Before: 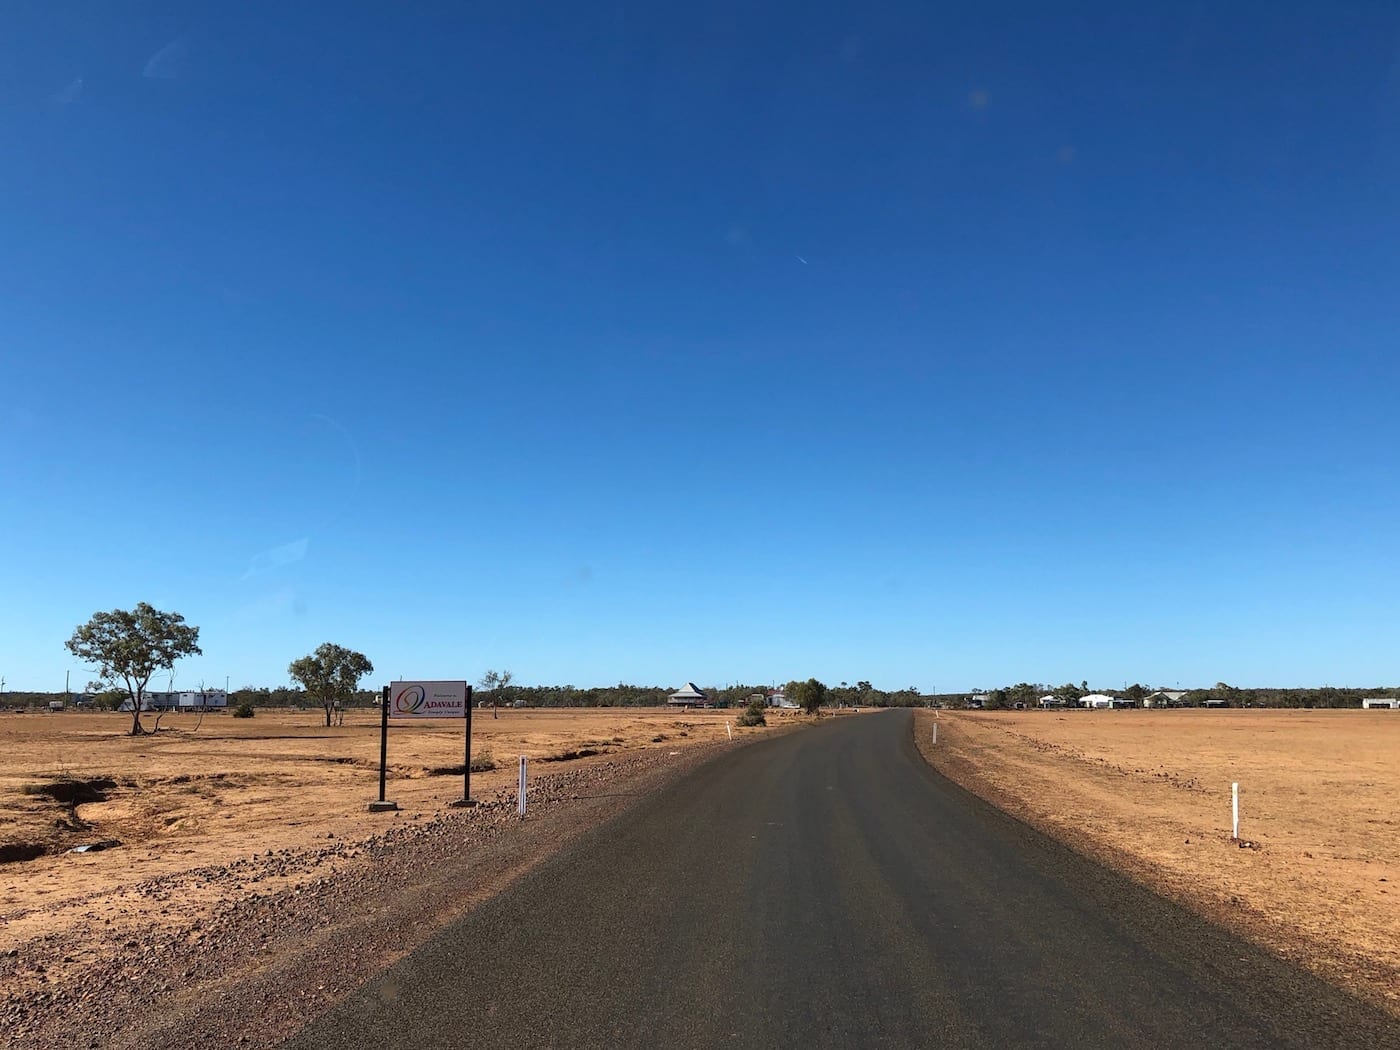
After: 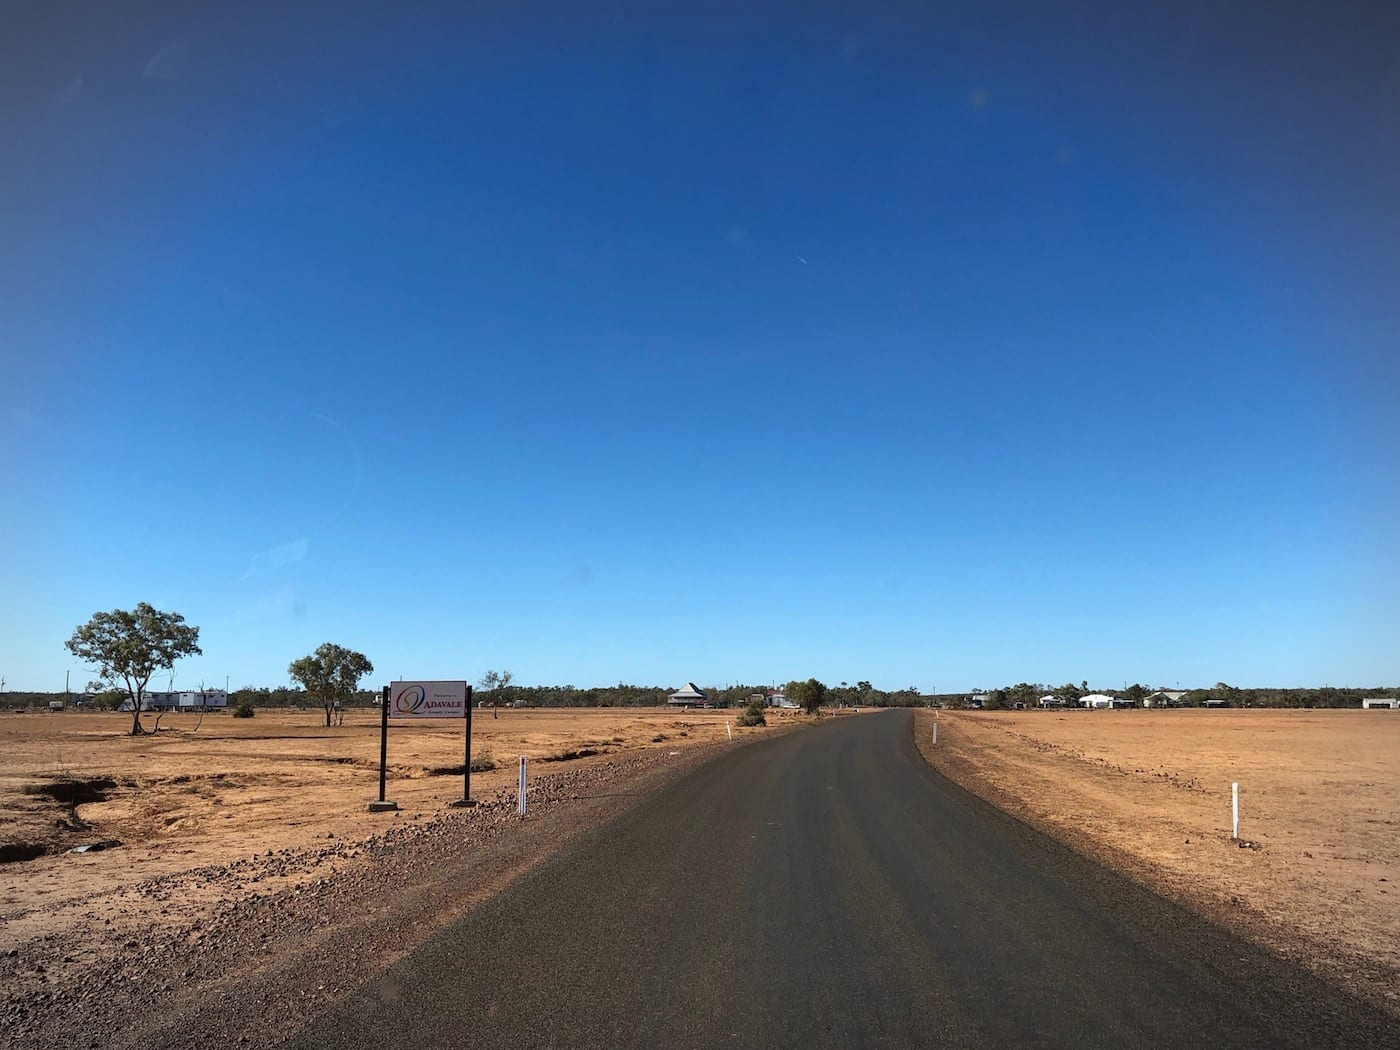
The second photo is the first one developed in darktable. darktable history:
vignetting: fall-off start 87.39%, automatic ratio true
